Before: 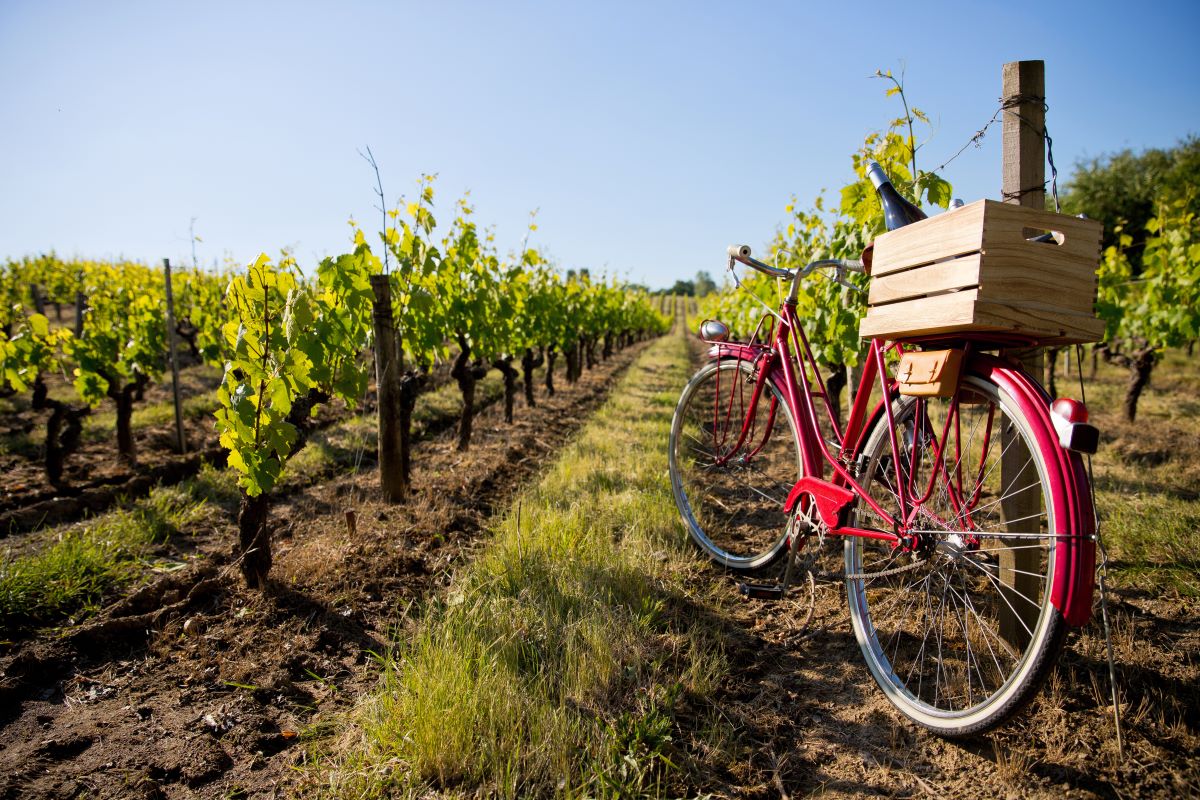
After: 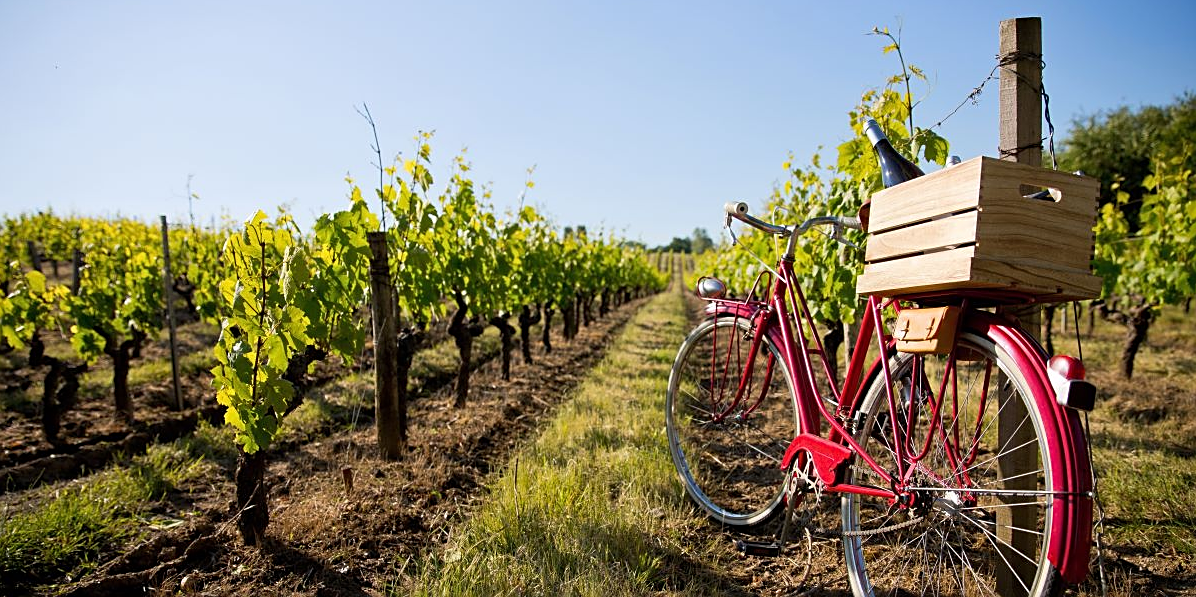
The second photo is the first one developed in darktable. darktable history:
crop: left 0.329%, top 5.469%, bottom 19.826%
sharpen: on, module defaults
